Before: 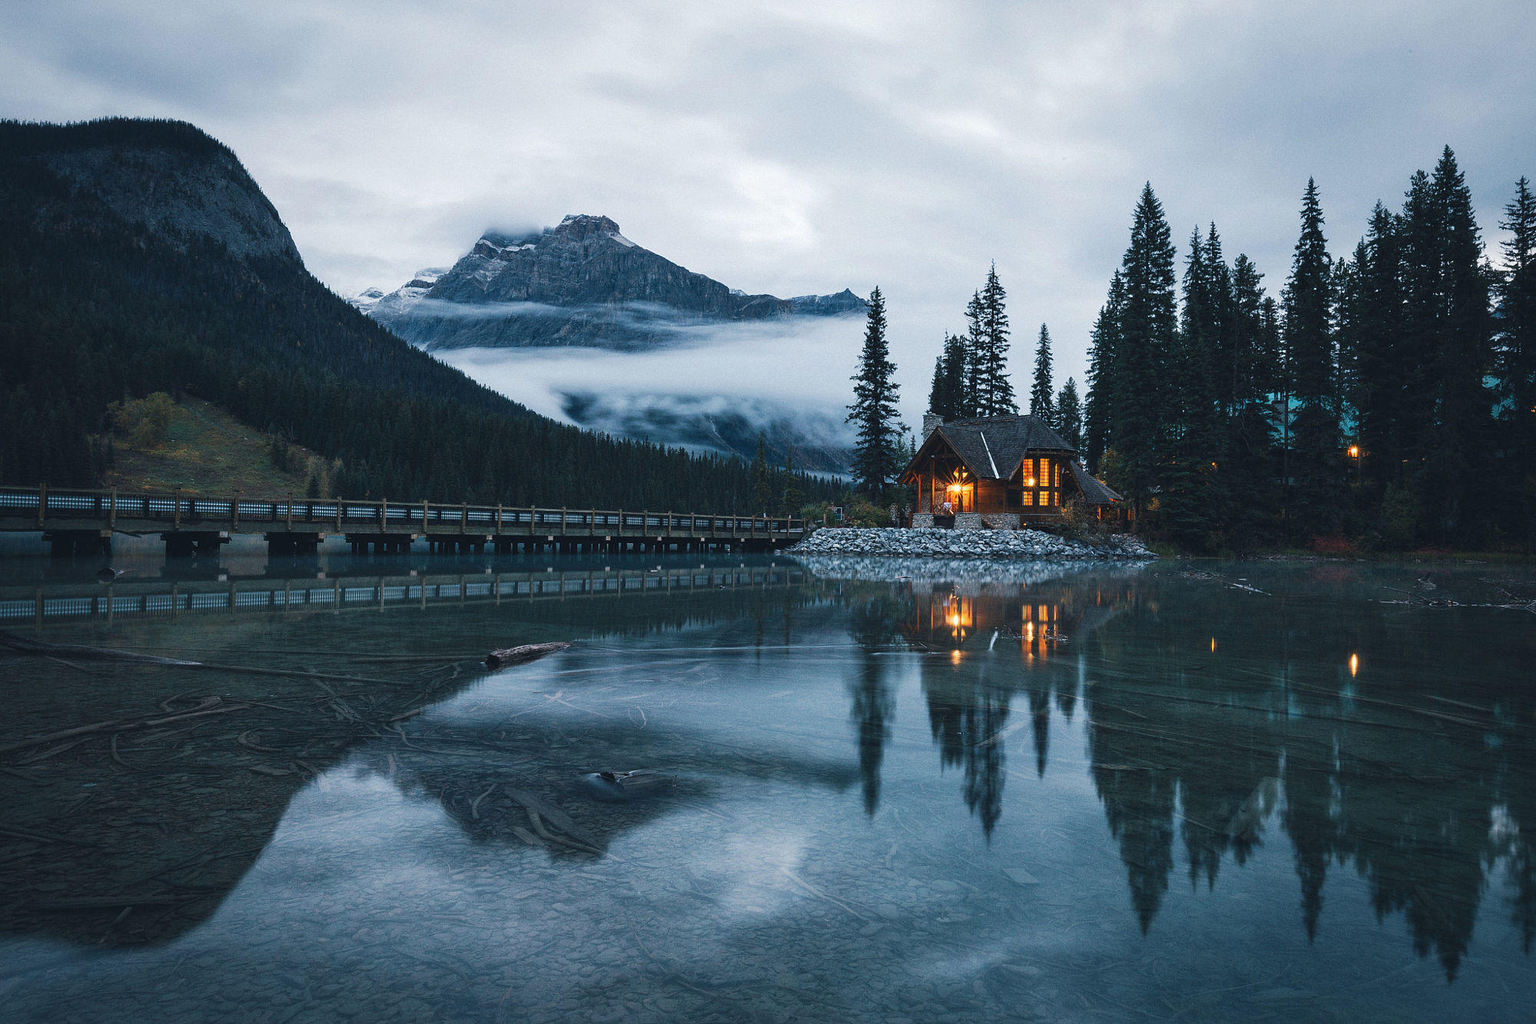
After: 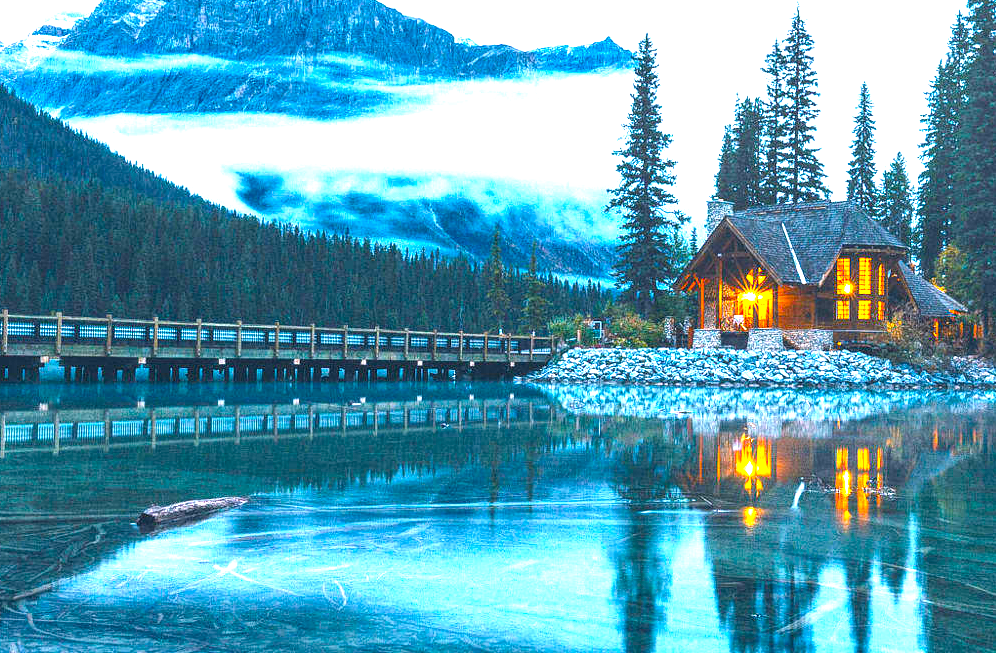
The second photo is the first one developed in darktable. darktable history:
exposure: black level correction 0, exposure 1.896 EV, compensate exposure bias true, compensate highlight preservation false
color balance rgb: highlights gain › chroma 0.225%, highlights gain › hue 332.58°, linear chroma grading › shadows 10.562%, linear chroma grading › highlights 10.04%, linear chroma grading › global chroma 15.479%, linear chroma grading › mid-tones 14.601%, perceptual saturation grading › global saturation 36.543%, global vibrance 14.815%
crop: left 24.772%, top 25.439%, right 25.403%, bottom 25.507%
local contrast: detail 130%
